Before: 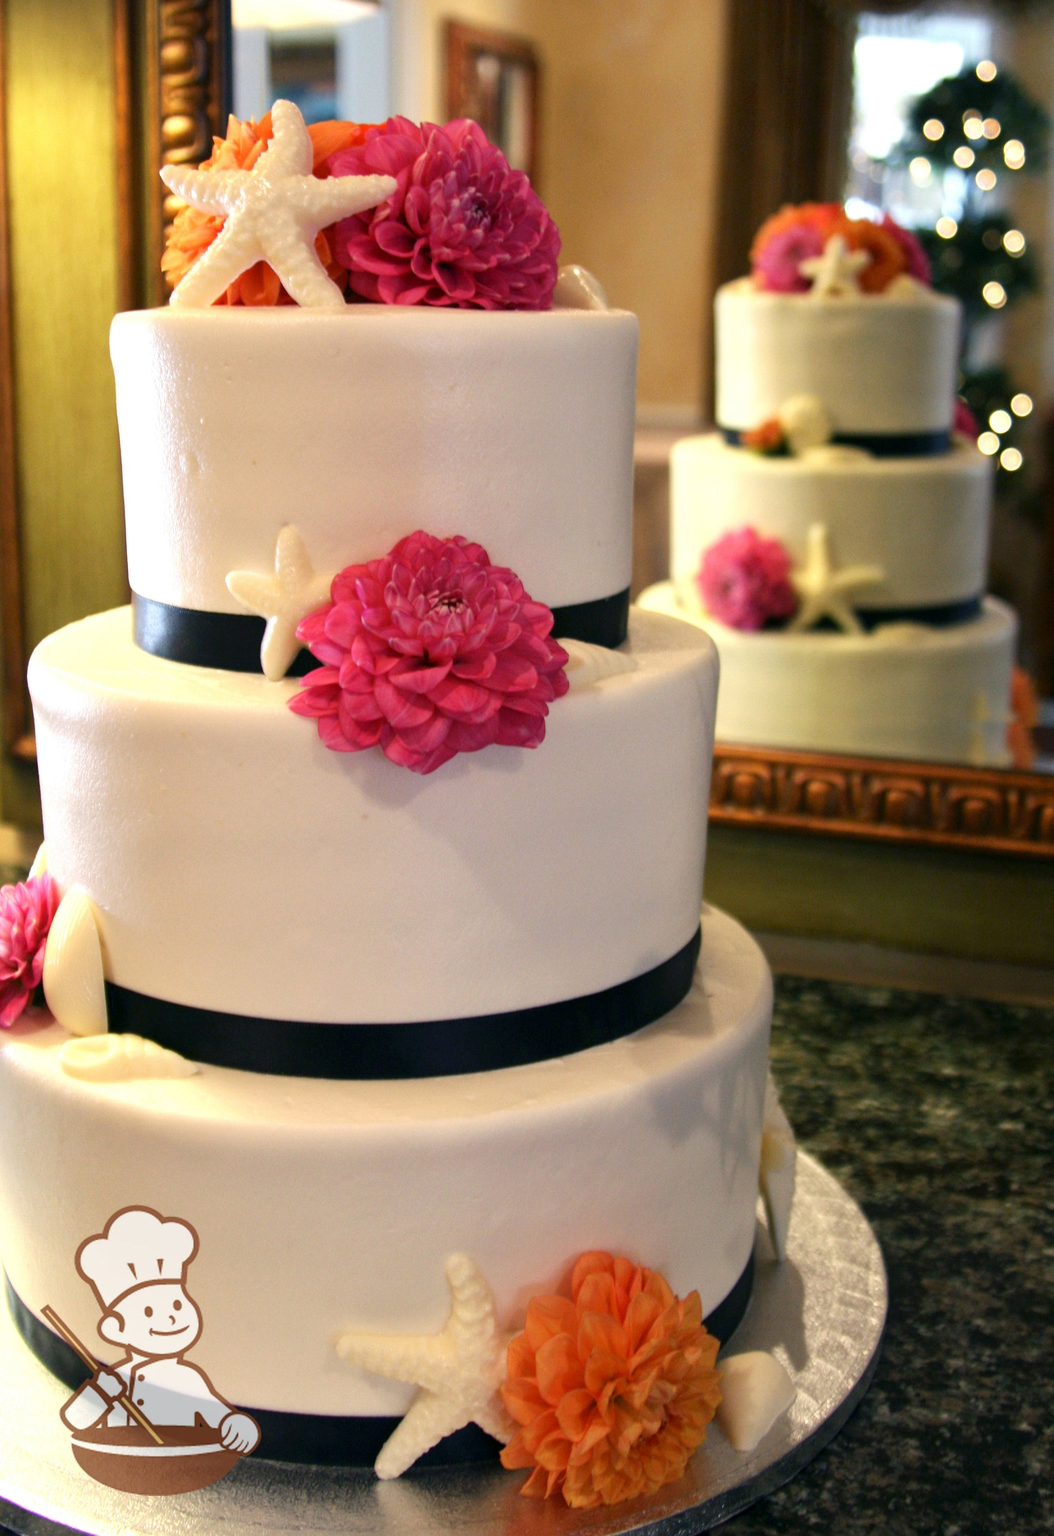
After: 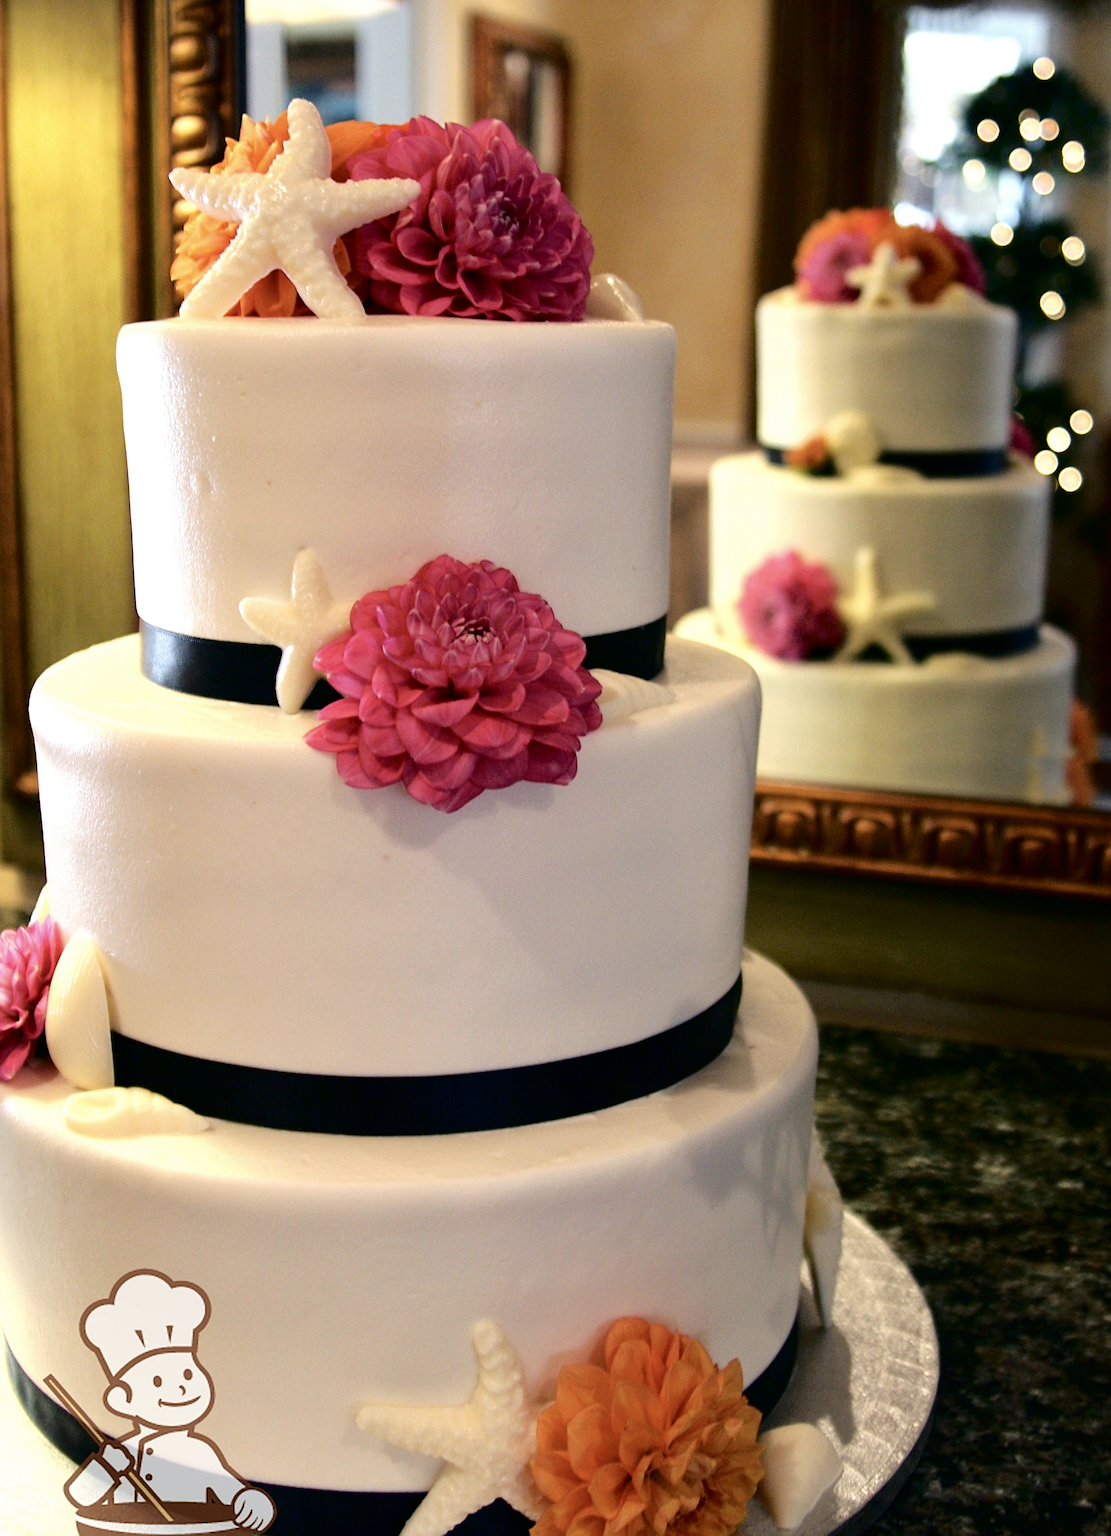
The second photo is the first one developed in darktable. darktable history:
fill light: exposure -2 EV, width 8.6
color balance rgb: perceptual saturation grading › global saturation 10%, global vibrance 10%
crop: top 0.448%, right 0.264%, bottom 5.045%
sharpen: on, module defaults
contrast brightness saturation: contrast 0.06, brightness -0.01, saturation -0.23
